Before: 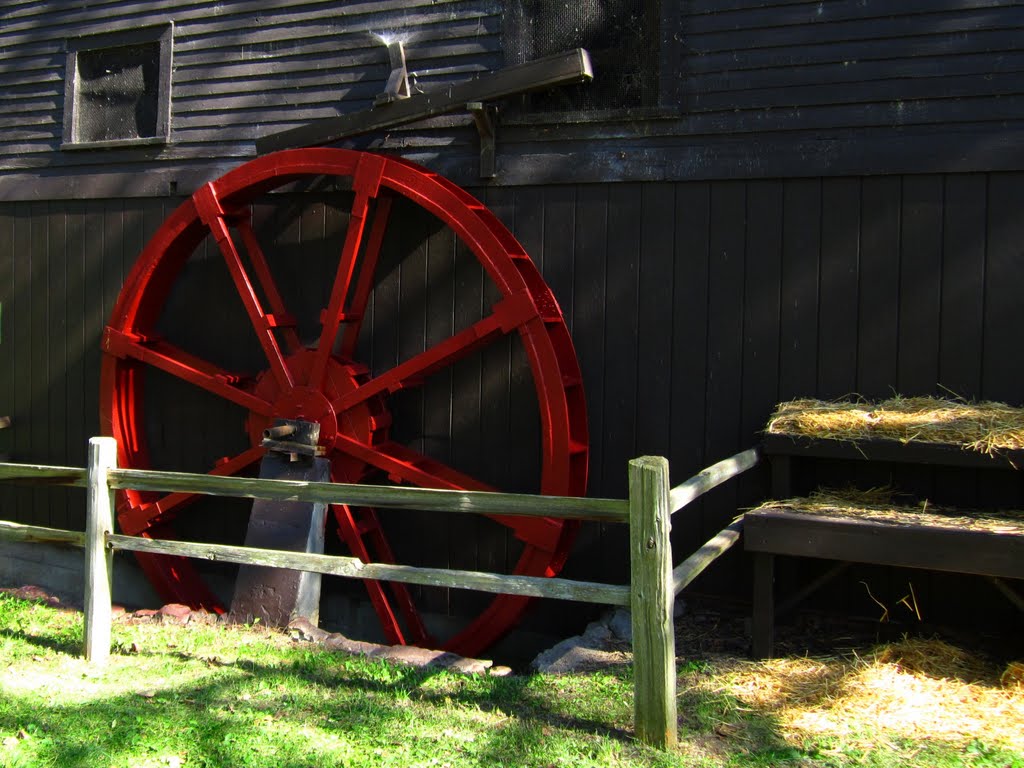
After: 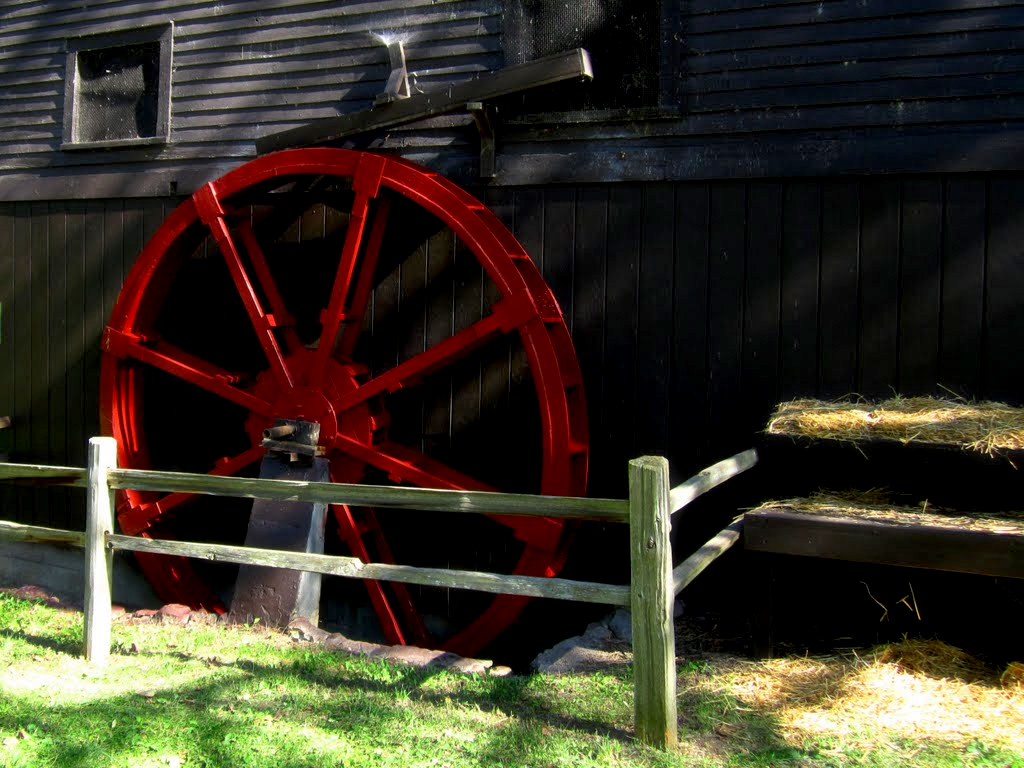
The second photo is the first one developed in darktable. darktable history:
haze removal: strength -0.1, adaptive false
exposure: black level correction 0.009, compensate highlight preservation false
